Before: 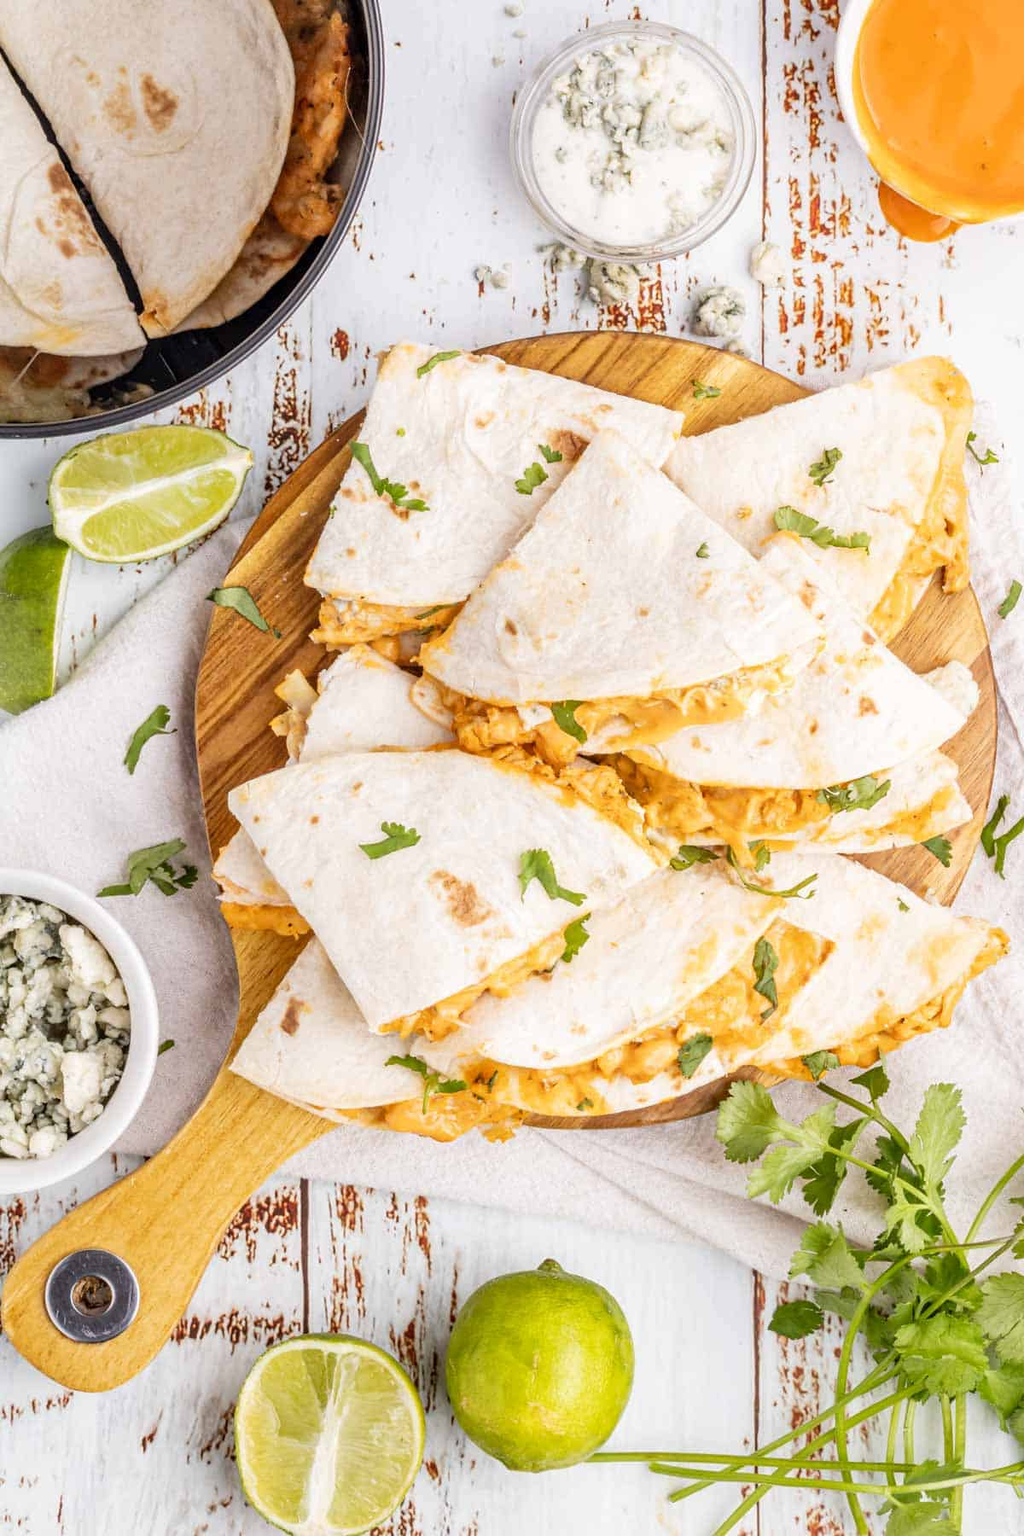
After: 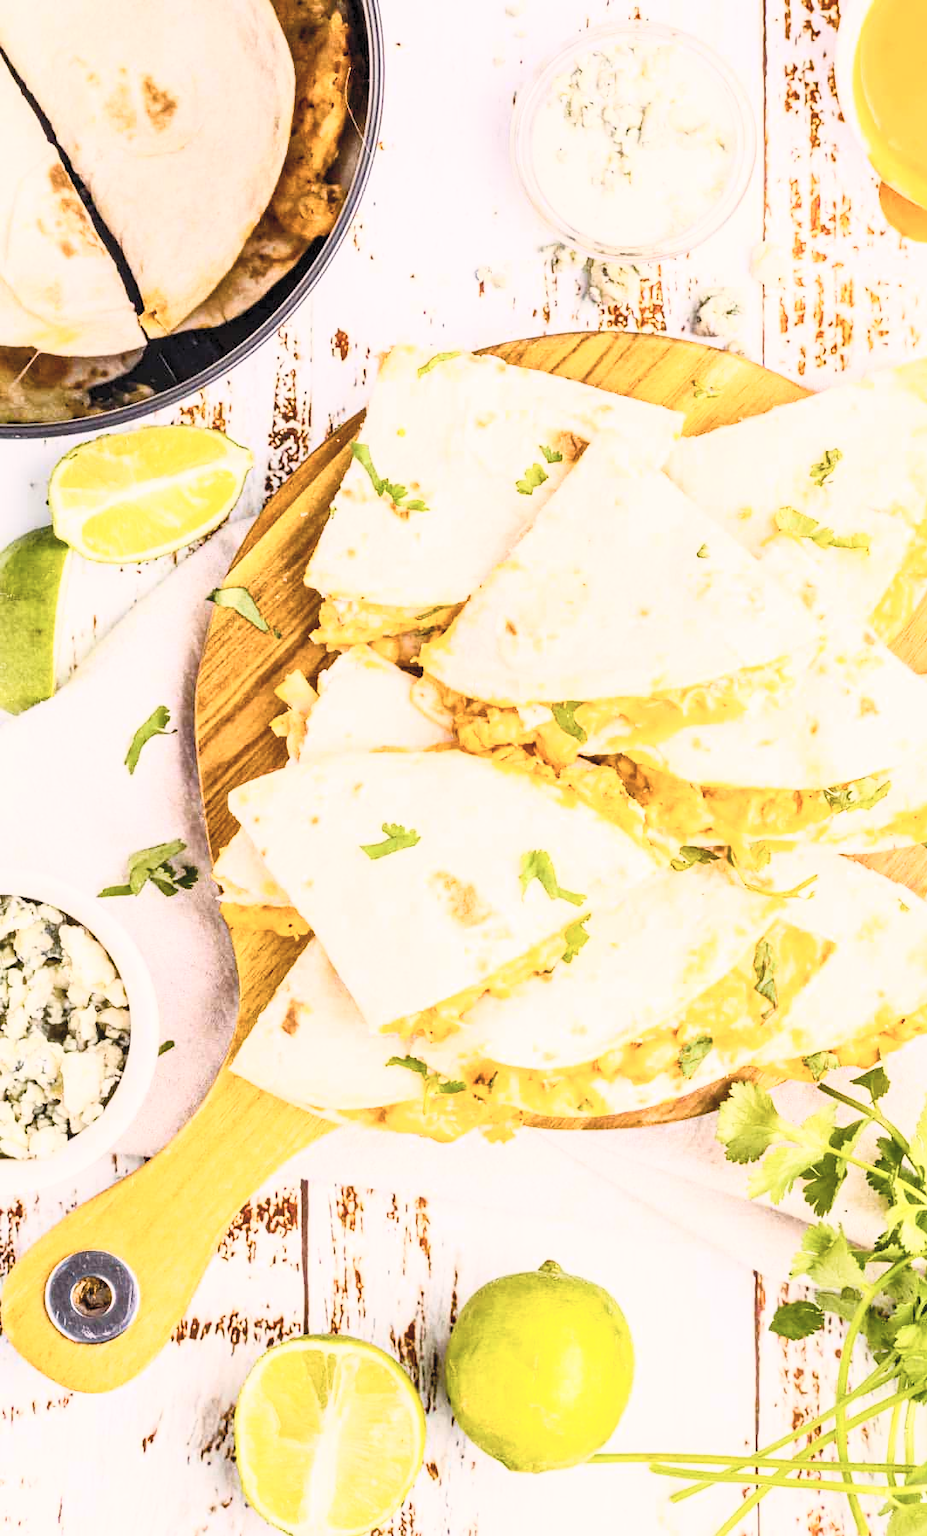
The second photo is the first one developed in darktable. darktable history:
crop: right 9.495%, bottom 0.022%
color balance rgb: shadows lift › chroma 1.022%, shadows lift › hue 28.13°, highlights gain › chroma 2.053%, highlights gain › hue 47.13°, perceptual saturation grading › global saturation 40.173%, perceptual saturation grading › highlights -24.935%, perceptual saturation grading › mid-tones 34.388%, perceptual saturation grading › shadows 35.516%, global vibrance 15.575%
contrast brightness saturation: contrast 0.448, brightness 0.561, saturation -0.182
